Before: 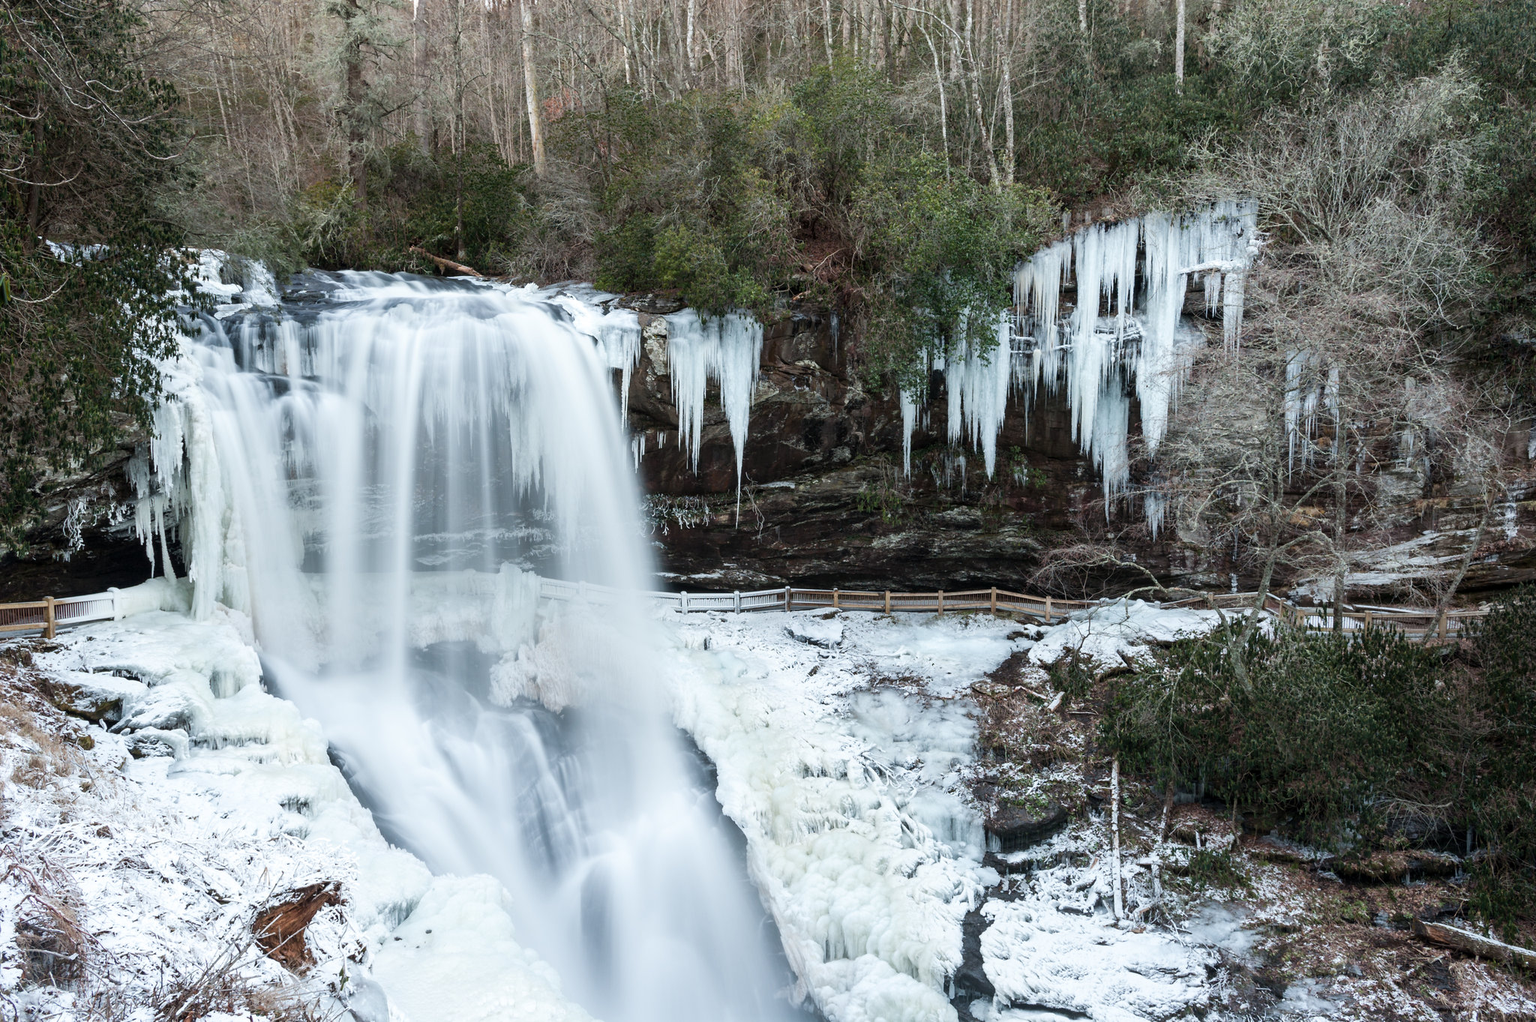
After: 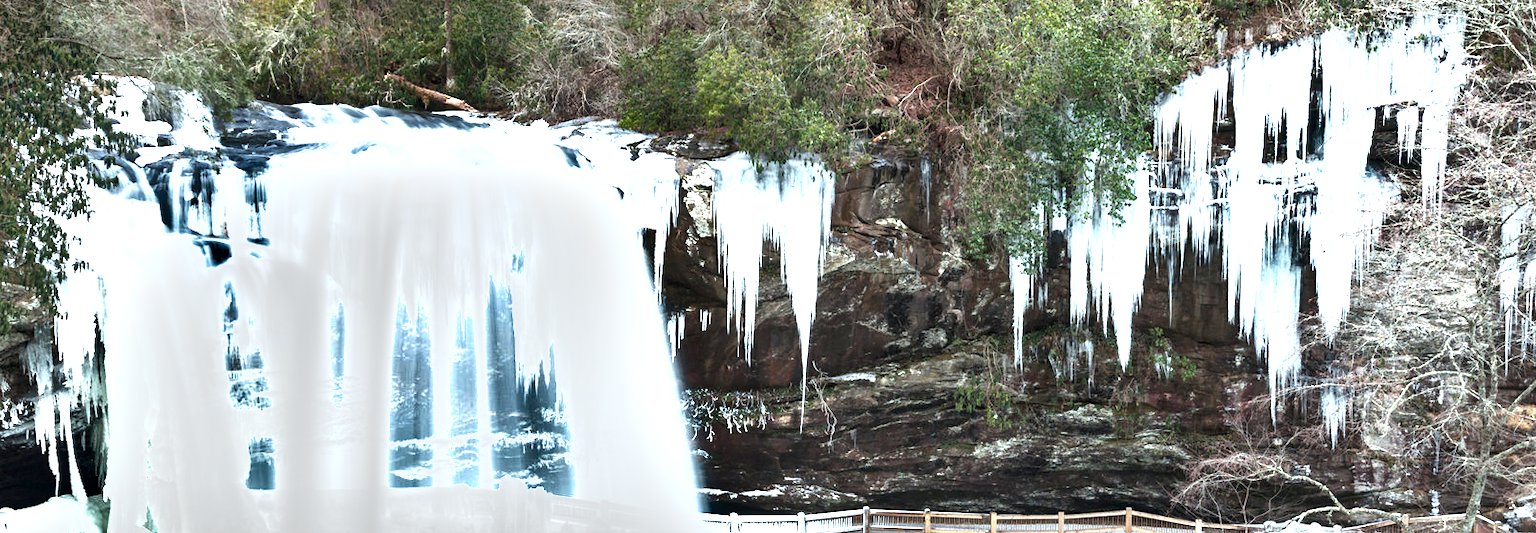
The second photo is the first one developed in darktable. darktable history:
exposure: black level correction 0, exposure 1.611 EV, compensate highlight preservation false
shadows and highlights: shadows 39.86, highlights -53.78, low approximation 0.01, soften with gaussian
crop: left 7.076%, top 18.518%, right 14.453%, bottom 40.51%
